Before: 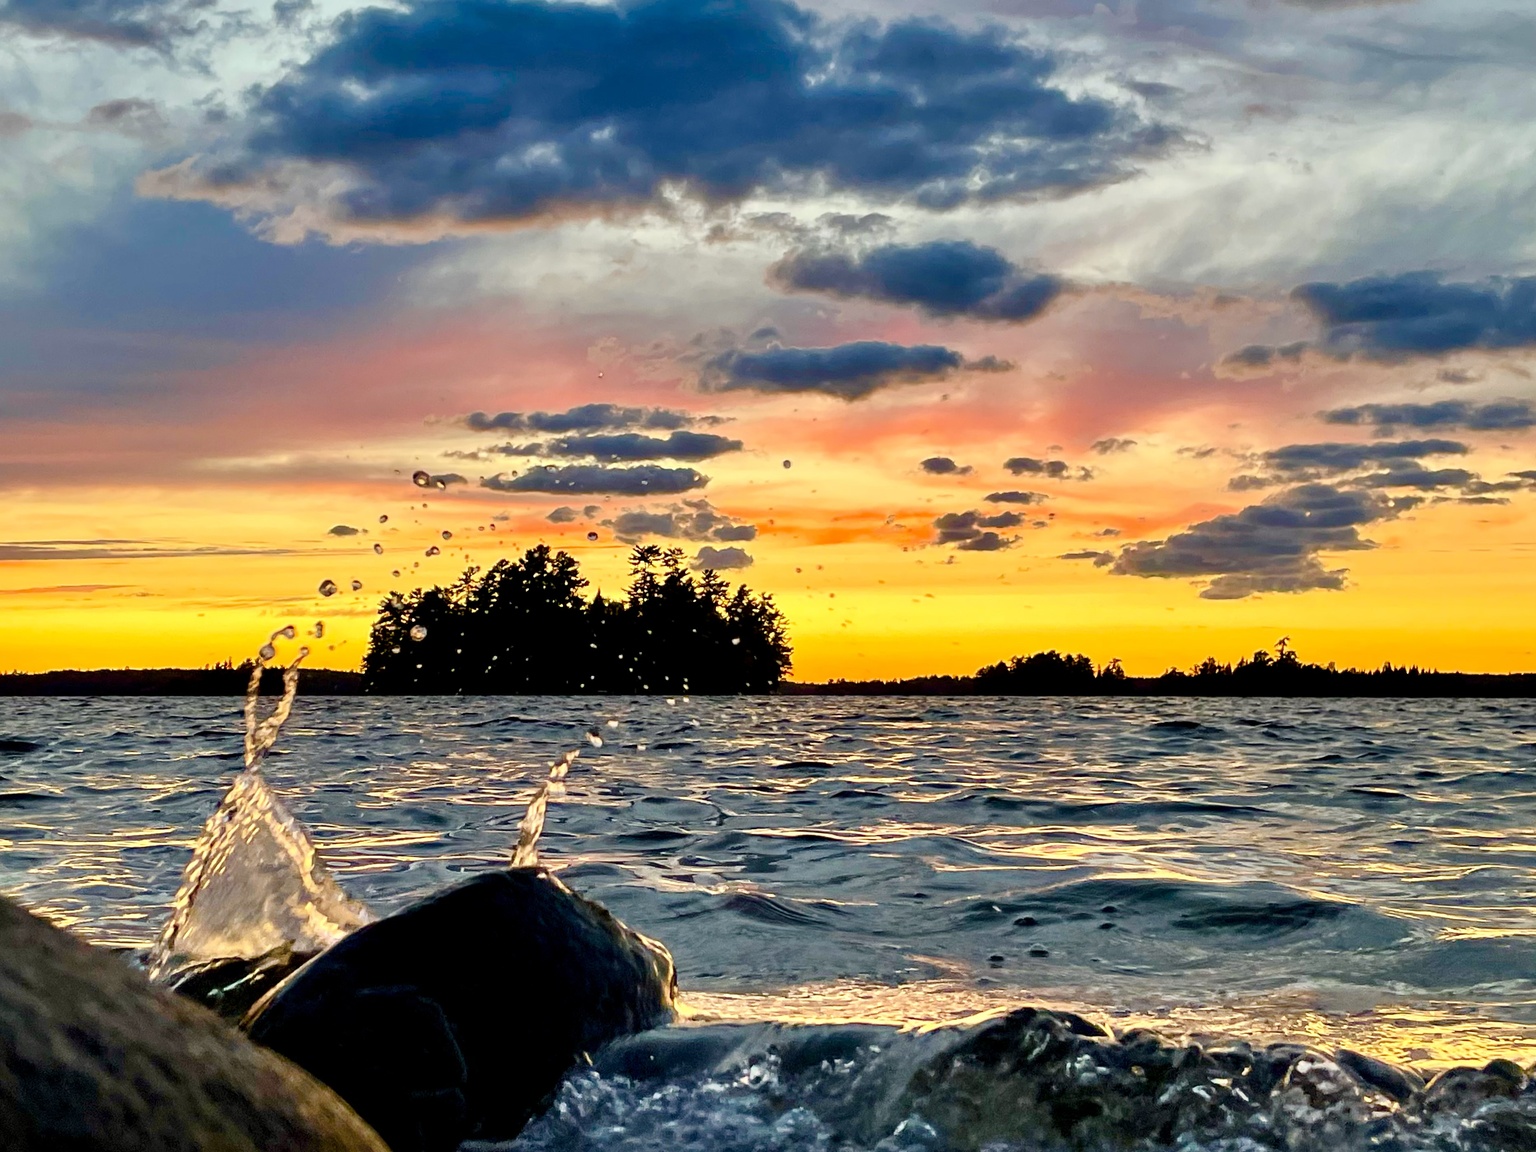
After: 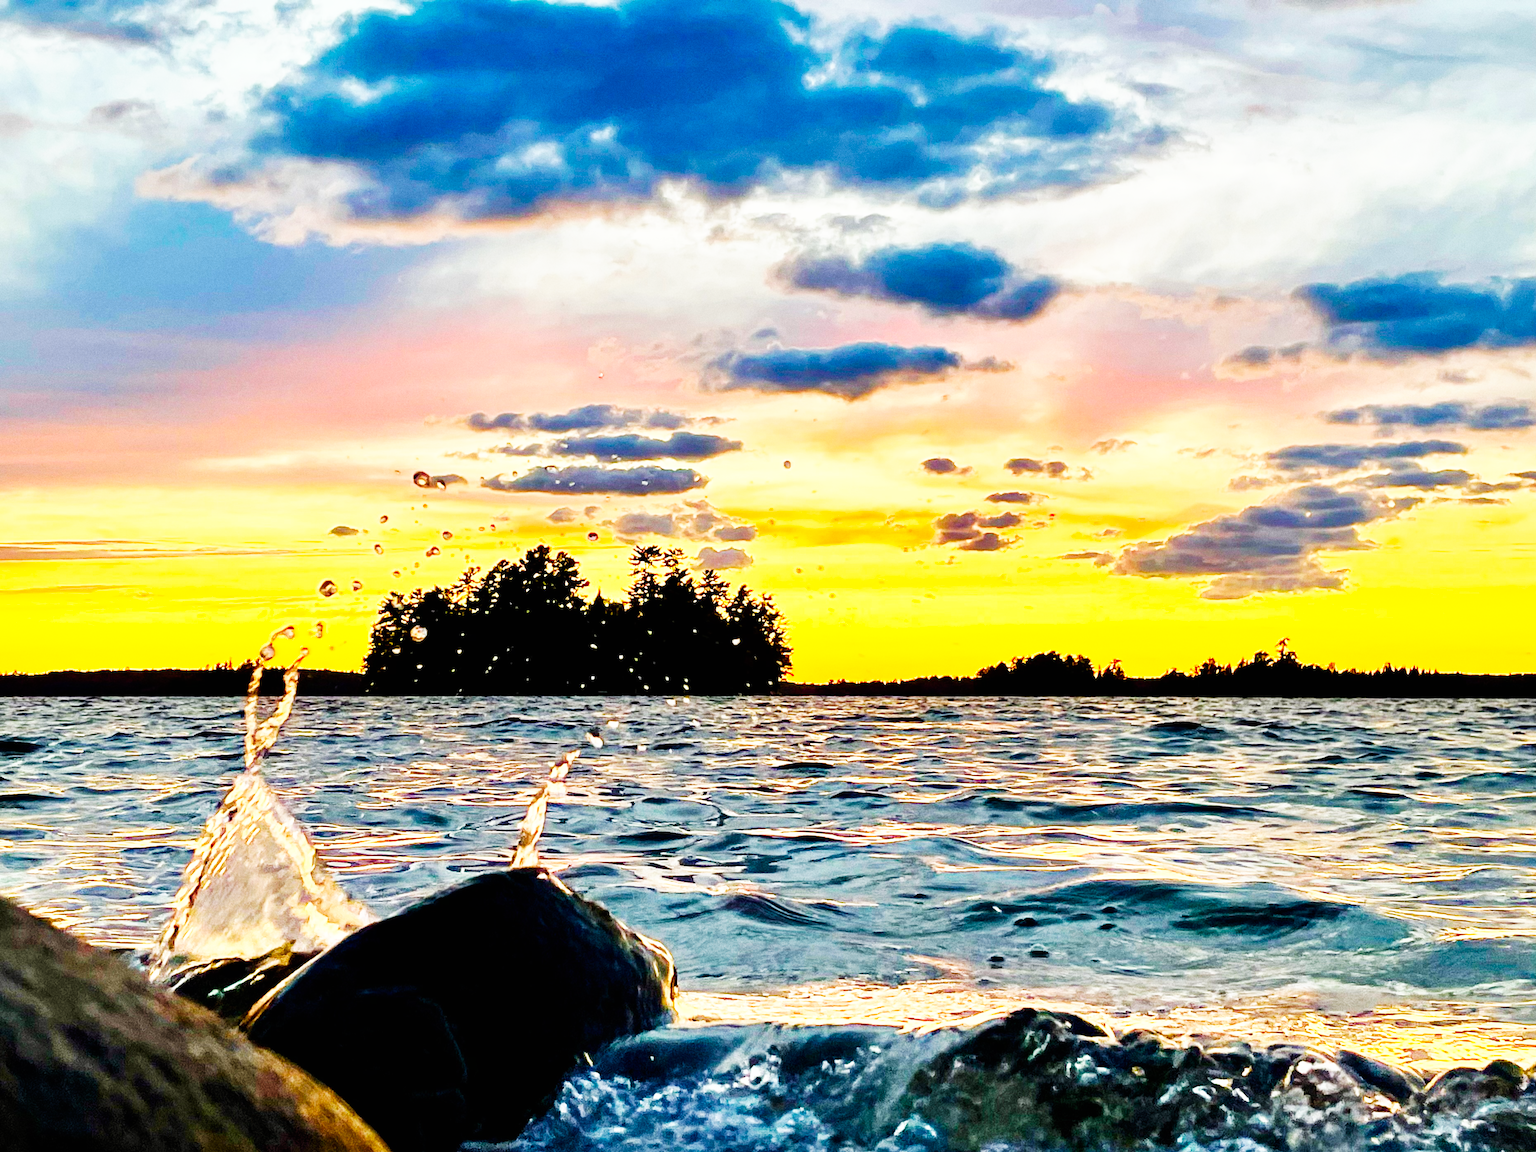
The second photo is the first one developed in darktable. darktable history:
base curve: curves: ch0 [(0, 0) (0.007, 0.004) (0.027, 0.03) (0.046, 0.07) (0.207, 0.54) (0.442, 0.872) (0.673, 0.972) (1, 1)], preserve colors none
grain: coarseness 0.09 ISO
